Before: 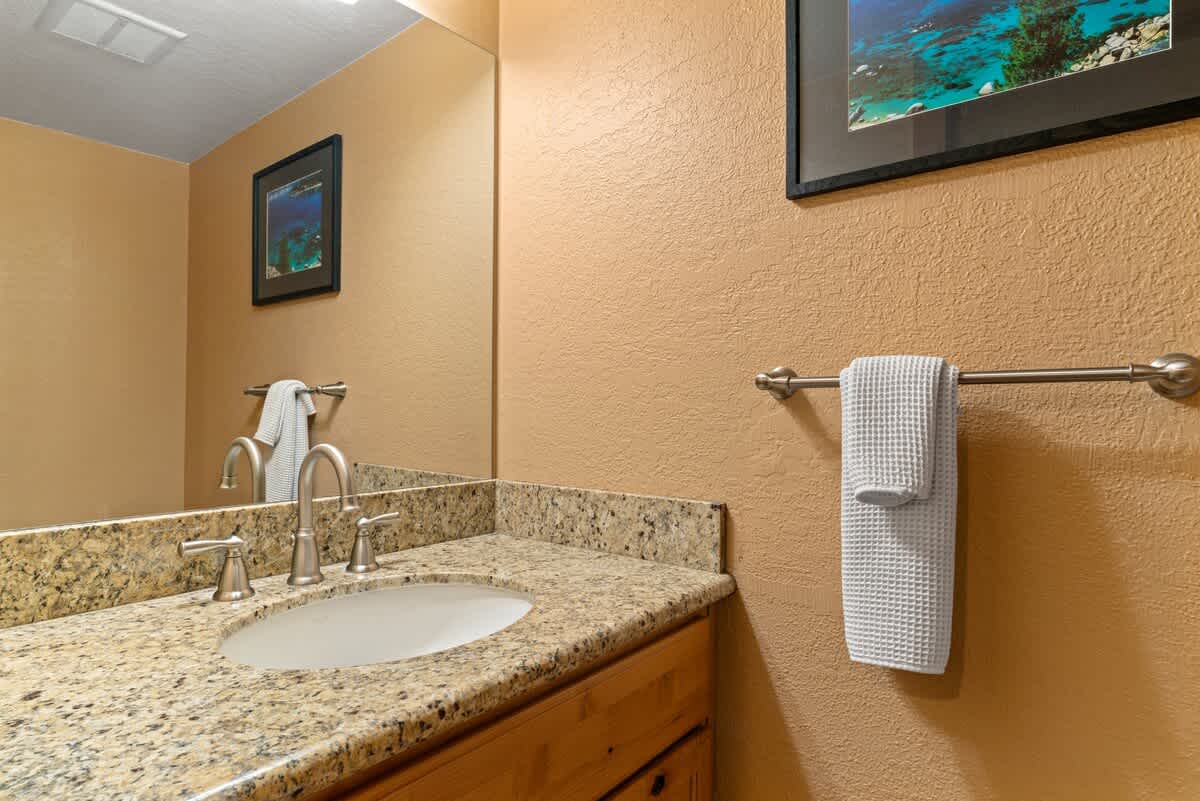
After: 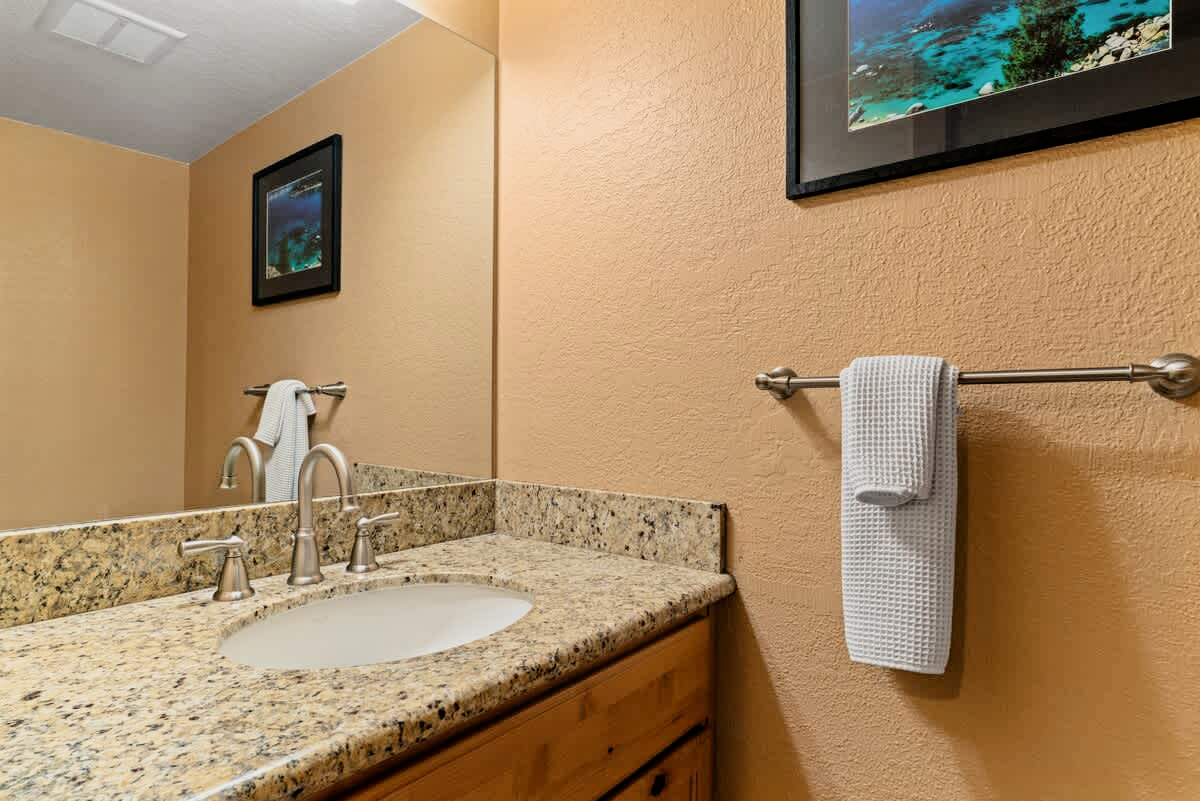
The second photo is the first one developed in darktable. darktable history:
tone equalizer: -8 EV -1.84 EV, -7 EV -1.16 EV, -6 EV -1.62 EV, smoothing diameter 25%, edges refinement/feathering 10, preserve details guided filter
filmic rgb: hardness 4.17, contrast 1.364, color science v6 (2022)
